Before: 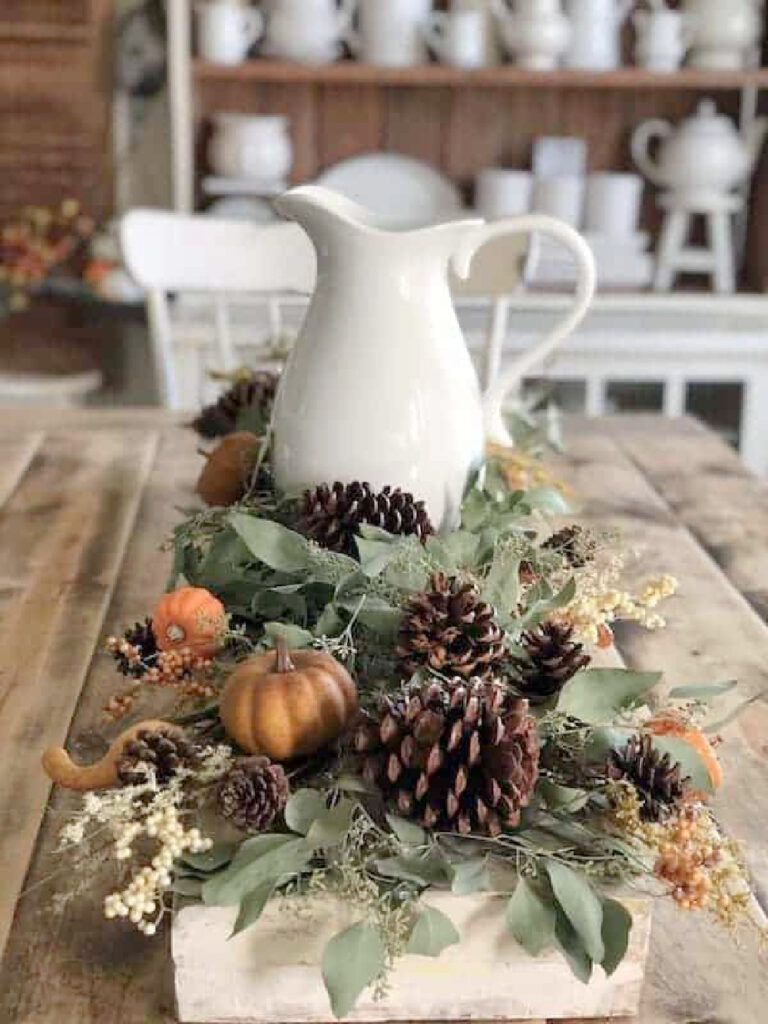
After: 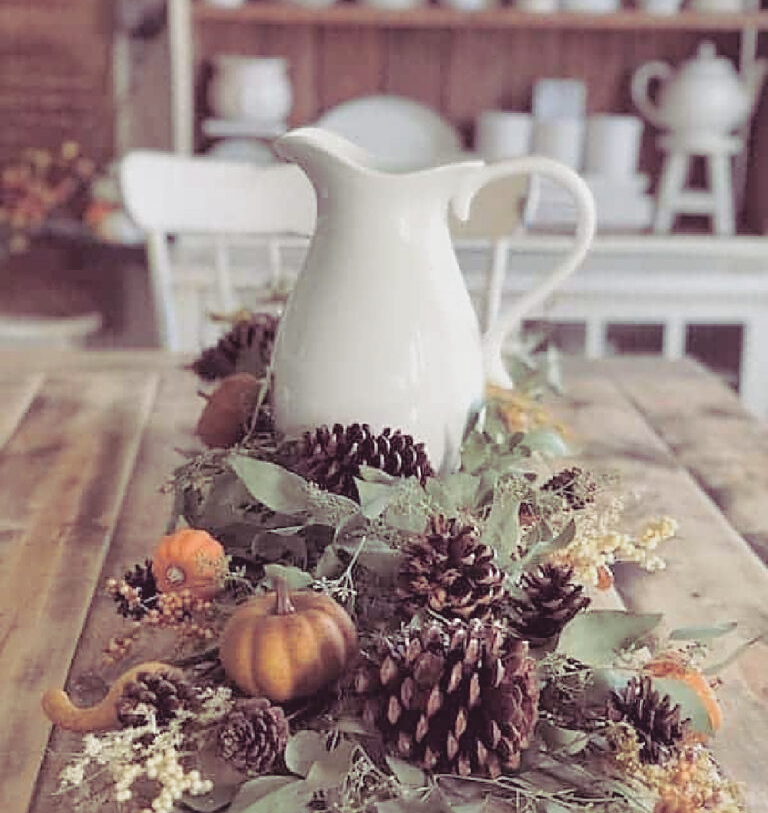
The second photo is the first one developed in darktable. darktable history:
sharpen: on, module defaults
crop and rotate: top 5.667%, bottom 14.937%
contrast brightness saturation: contrast -0.15, brightness 0.05, saturation -0.12
split-toning: shadows › hue 316.8°, shadows › saturation 0.47, highlights › hue 201.6°, highlights › saturation 0, balance -41.97, compress 28.01%
